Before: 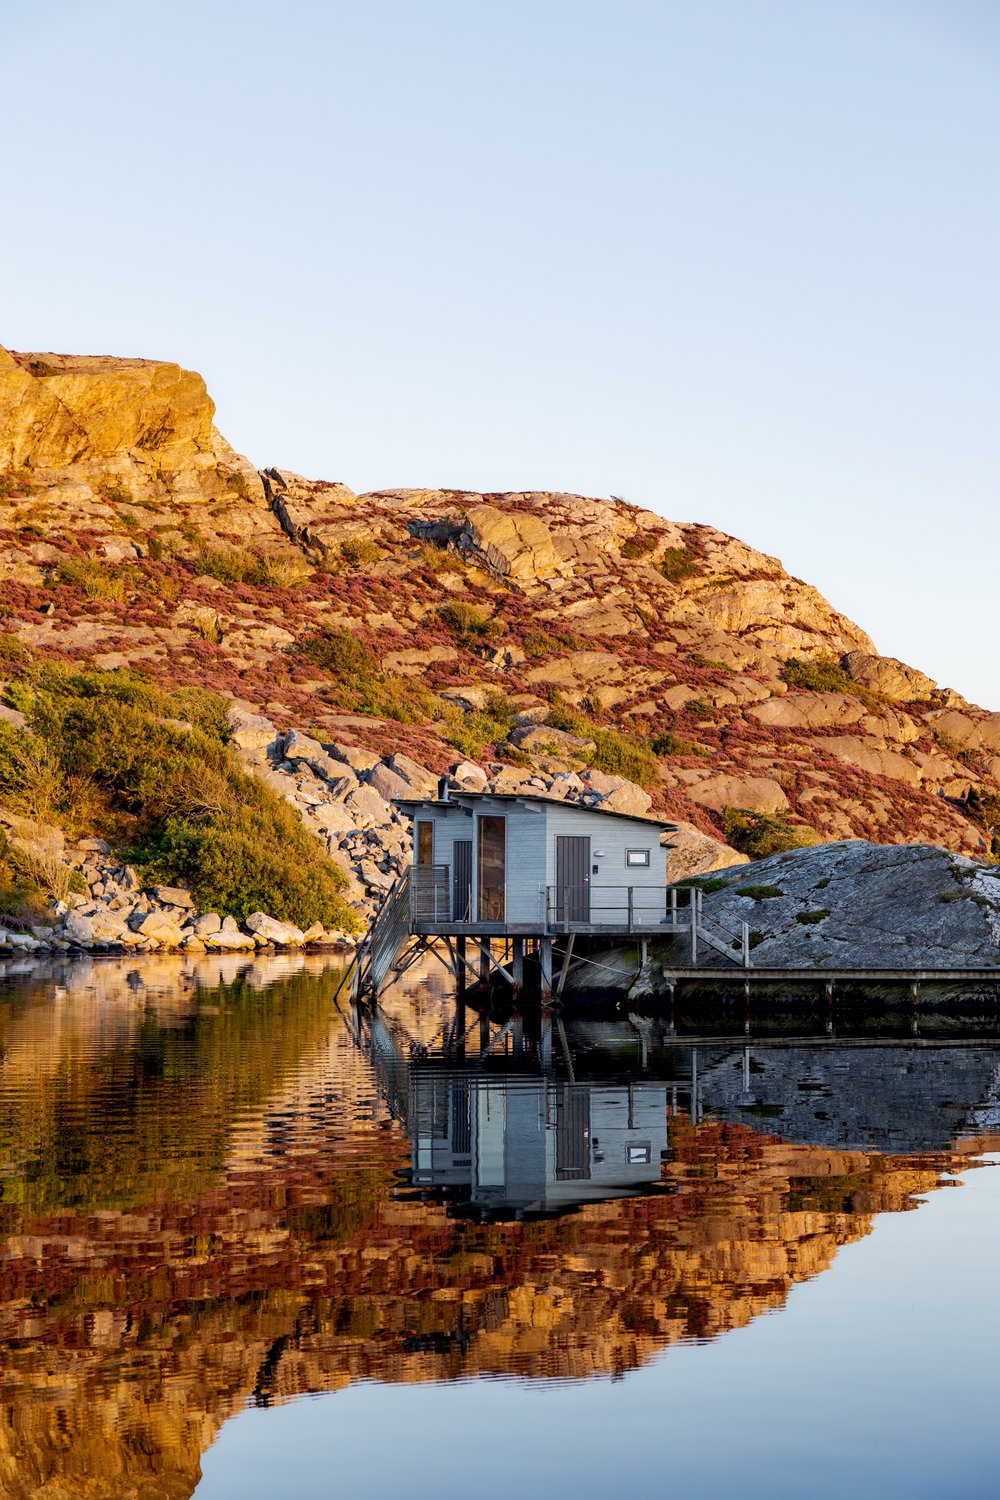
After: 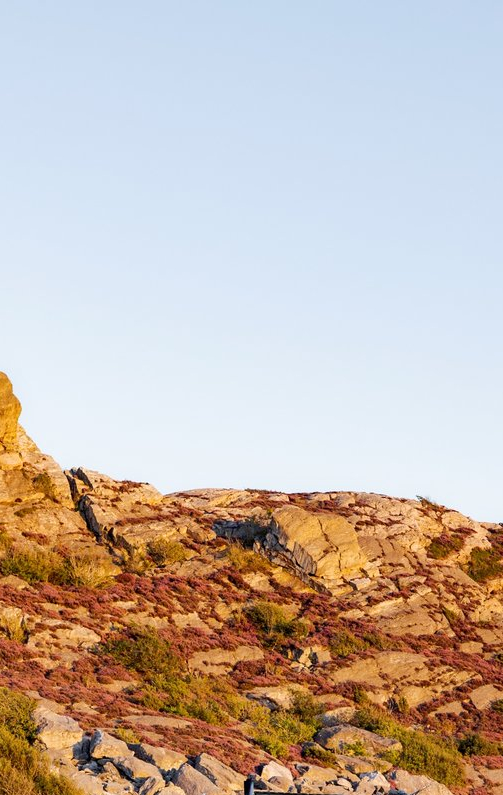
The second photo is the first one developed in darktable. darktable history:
crop: left 19.404%, right 30.22%, bottom 46.973%
